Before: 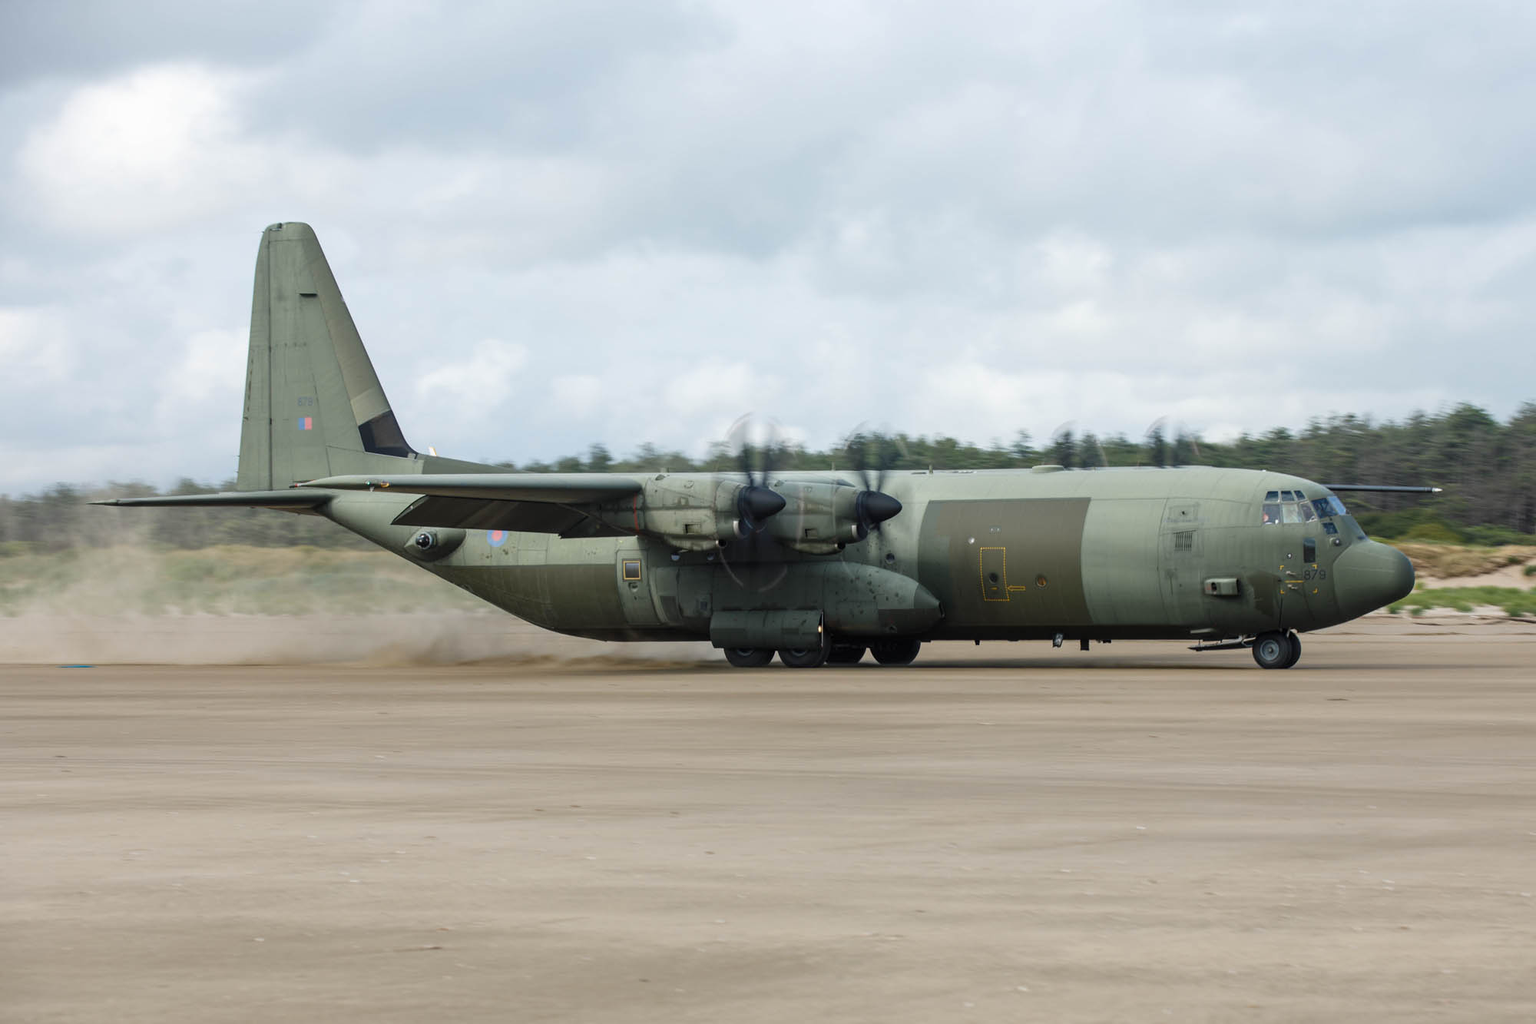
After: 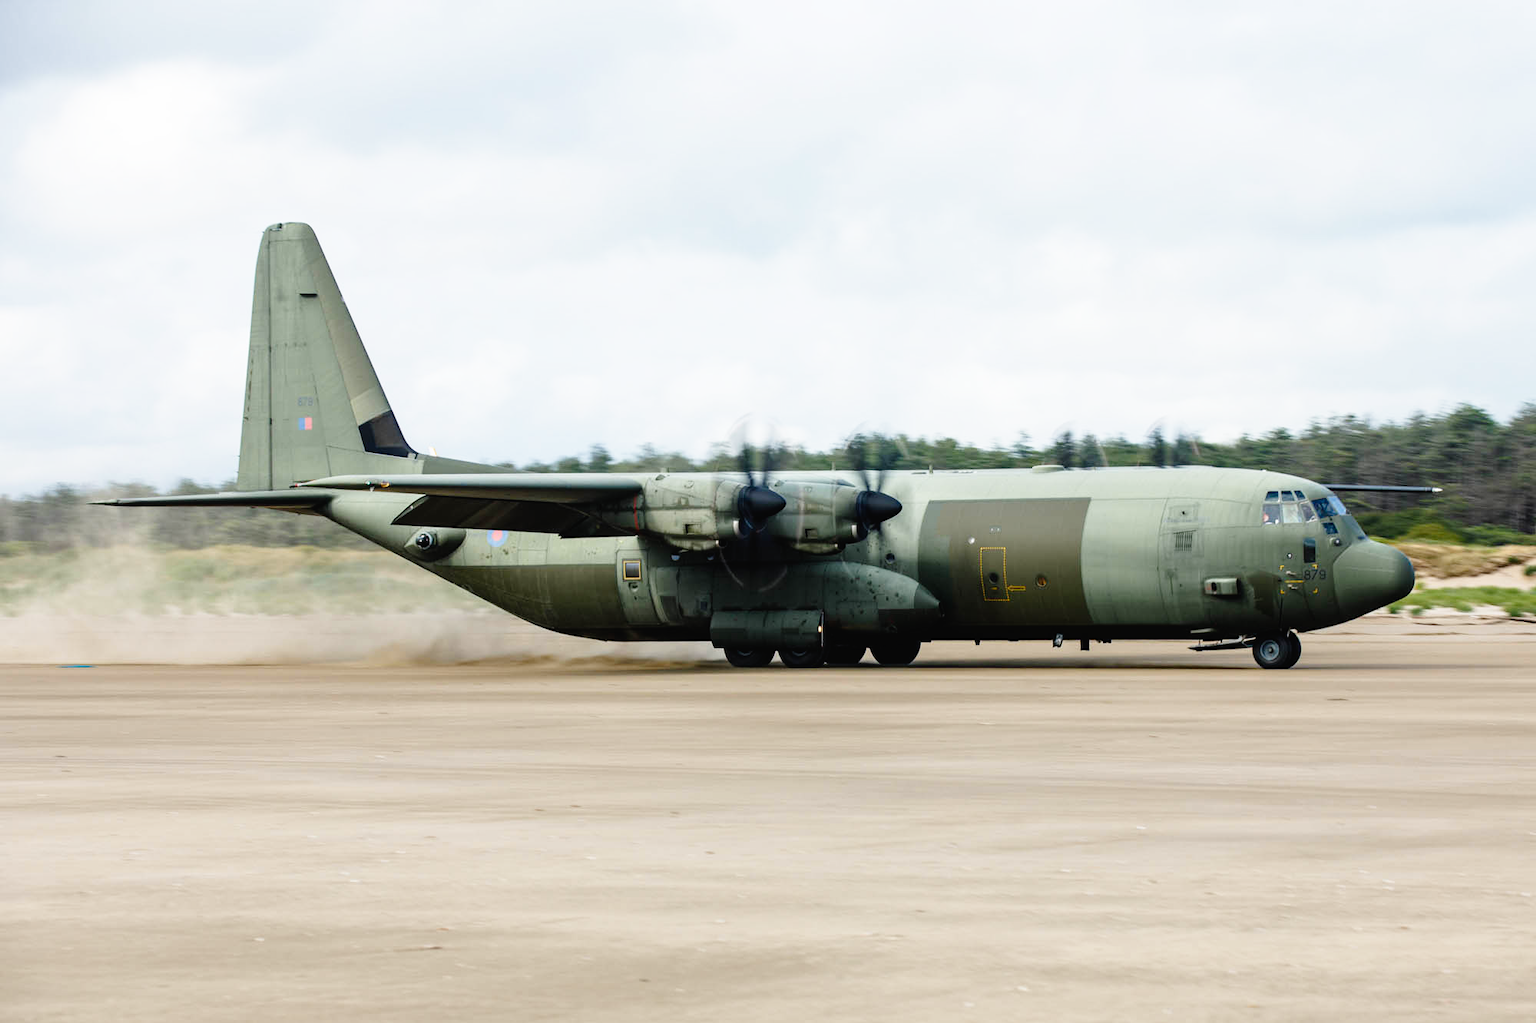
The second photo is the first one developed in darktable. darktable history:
tone curve: curves: ch0 [(0, 0.016) (0.11, 0.039) (0.259, 0.235) (0.383, 0.437) (0.499, 0.597) (0.733, 0.867) (0.843, 0.948) (1, 1)], preserve colors none
